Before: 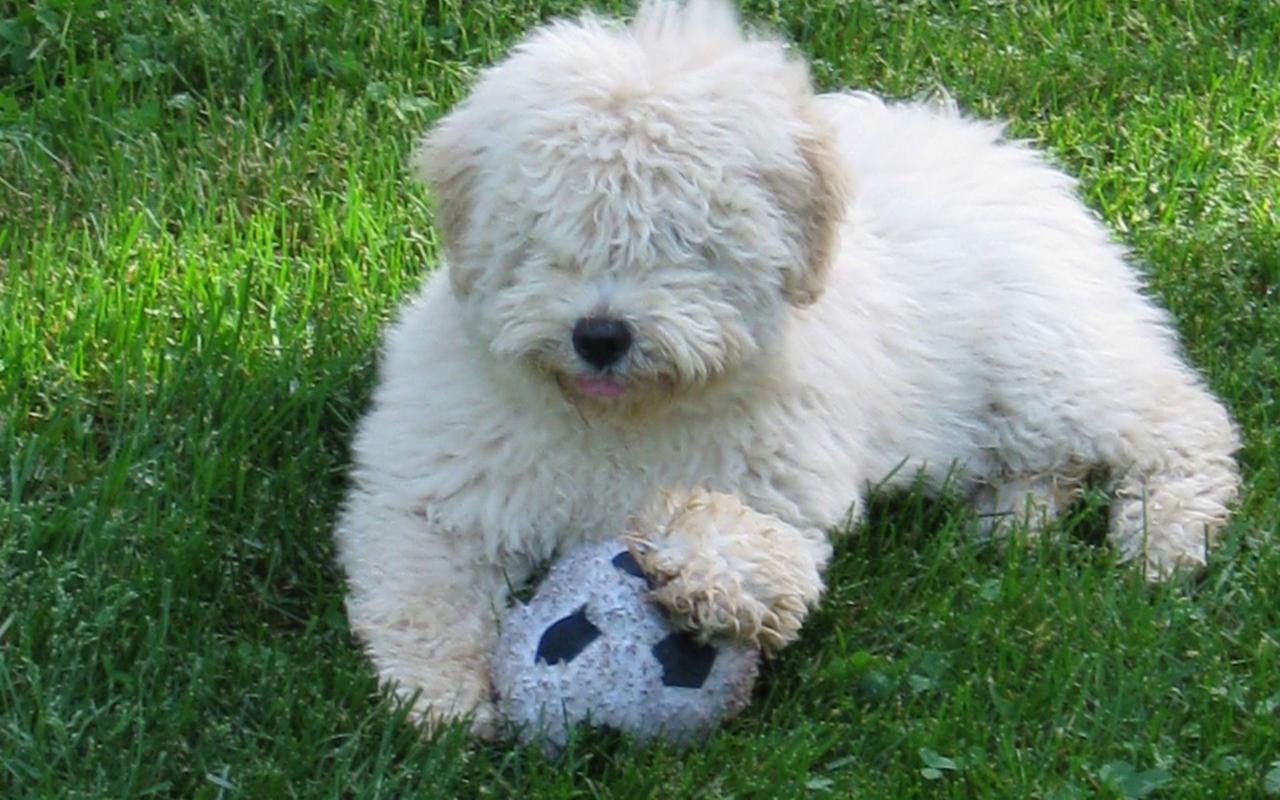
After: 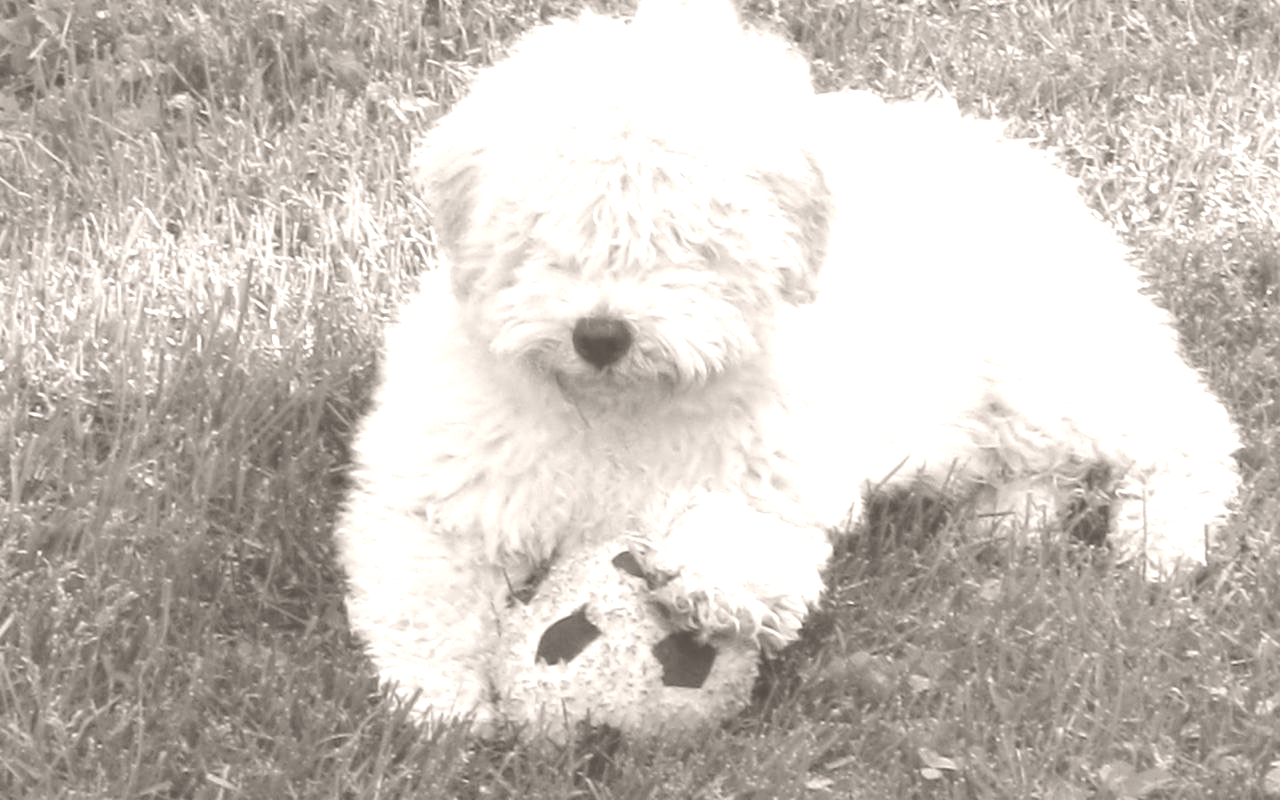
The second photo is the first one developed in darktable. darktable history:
colorize: hue 34.49°, saturation 35.33%, source mix 100%, lightness 55%, version 1
